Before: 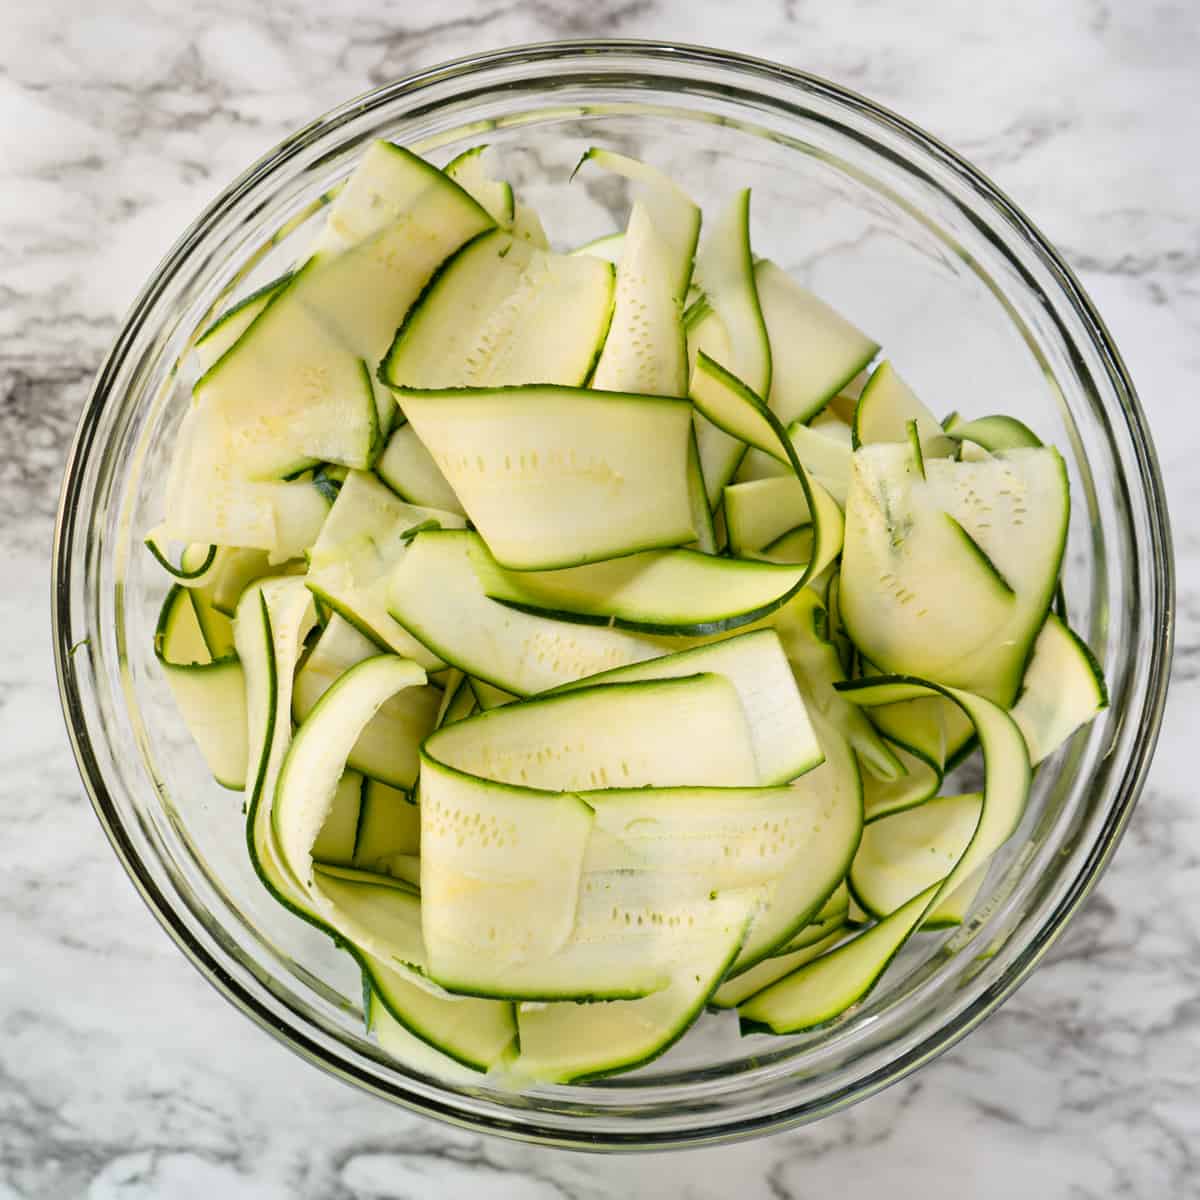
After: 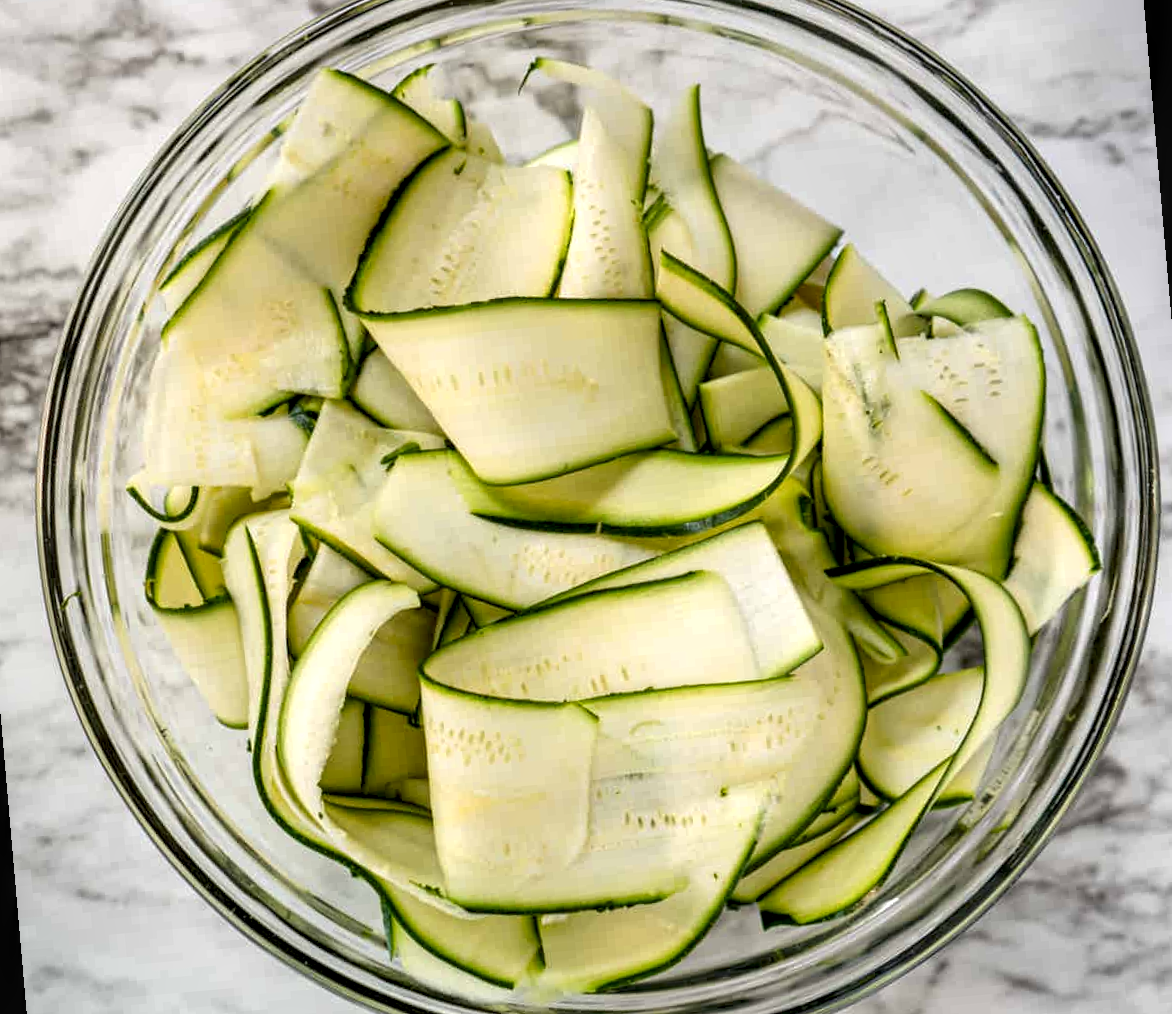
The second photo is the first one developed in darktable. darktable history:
local contrast: detail 160%
rotate and perspective: rotation -5°, crop left 0.05, crop right 0.952, crop top 0.11, crop bottom 0.89
